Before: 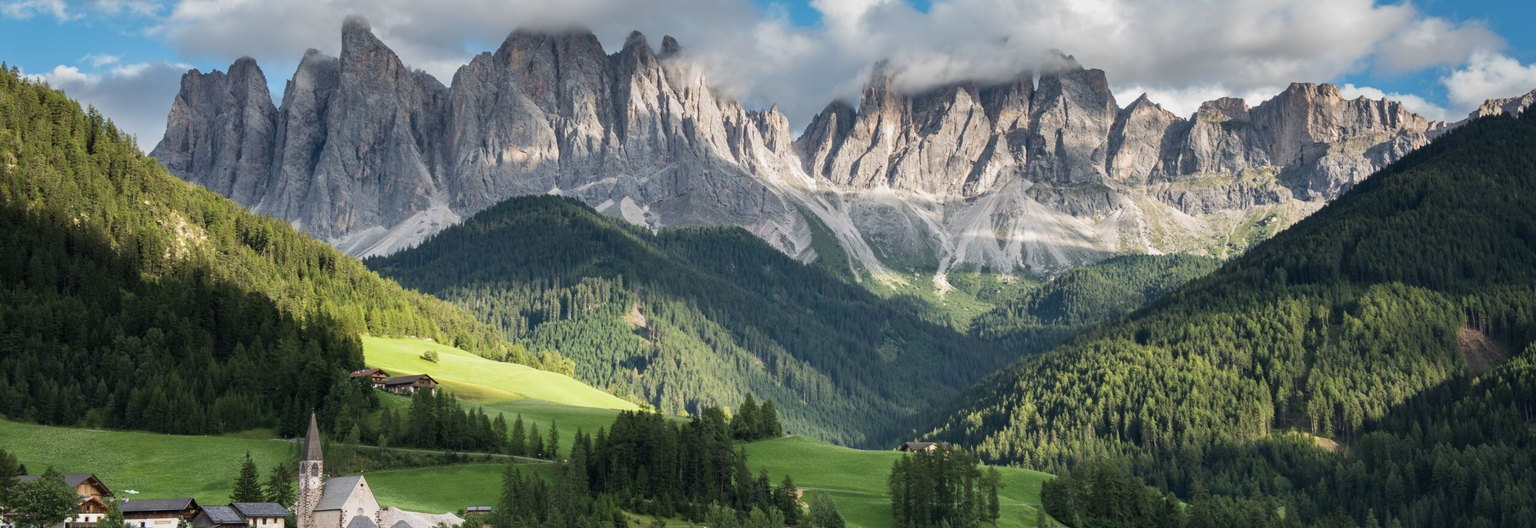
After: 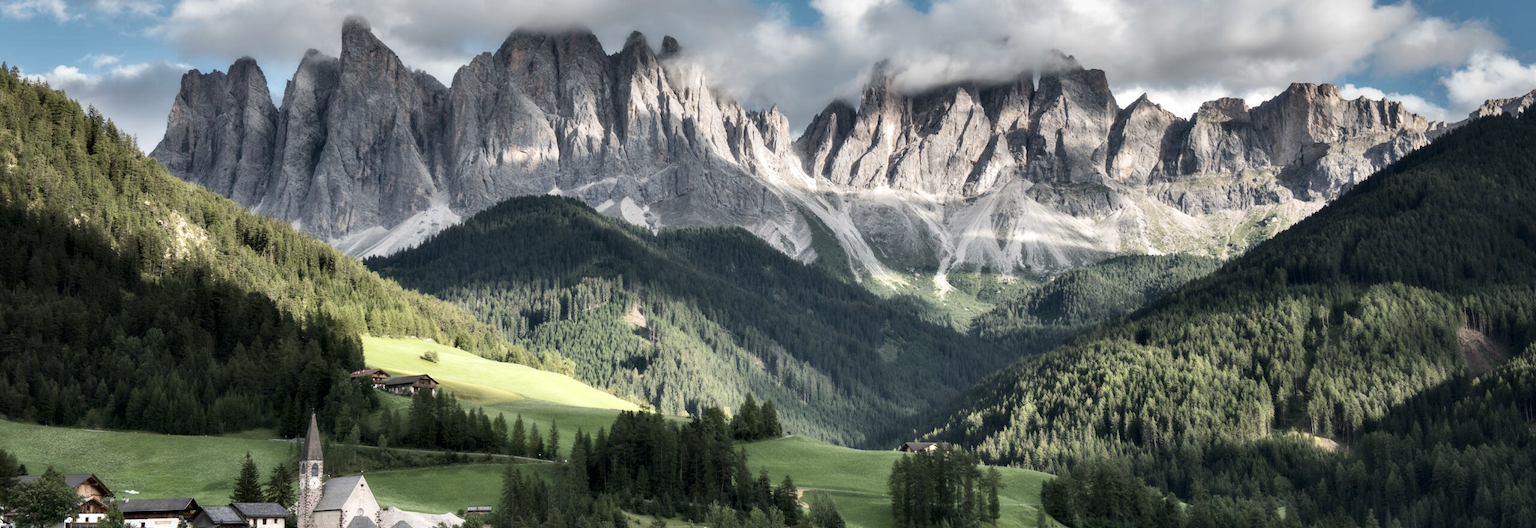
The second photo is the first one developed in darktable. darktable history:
contrast brightness saturation: contrast 0.102, saturation -0.299
contrast equalizer: octaves 7, y [[0.514, 0.573, 0.581, 0.508, 0.5, 0.5], [0.5 ×6], [0.5 ×6], [0 ×6], [0 ×6]]
